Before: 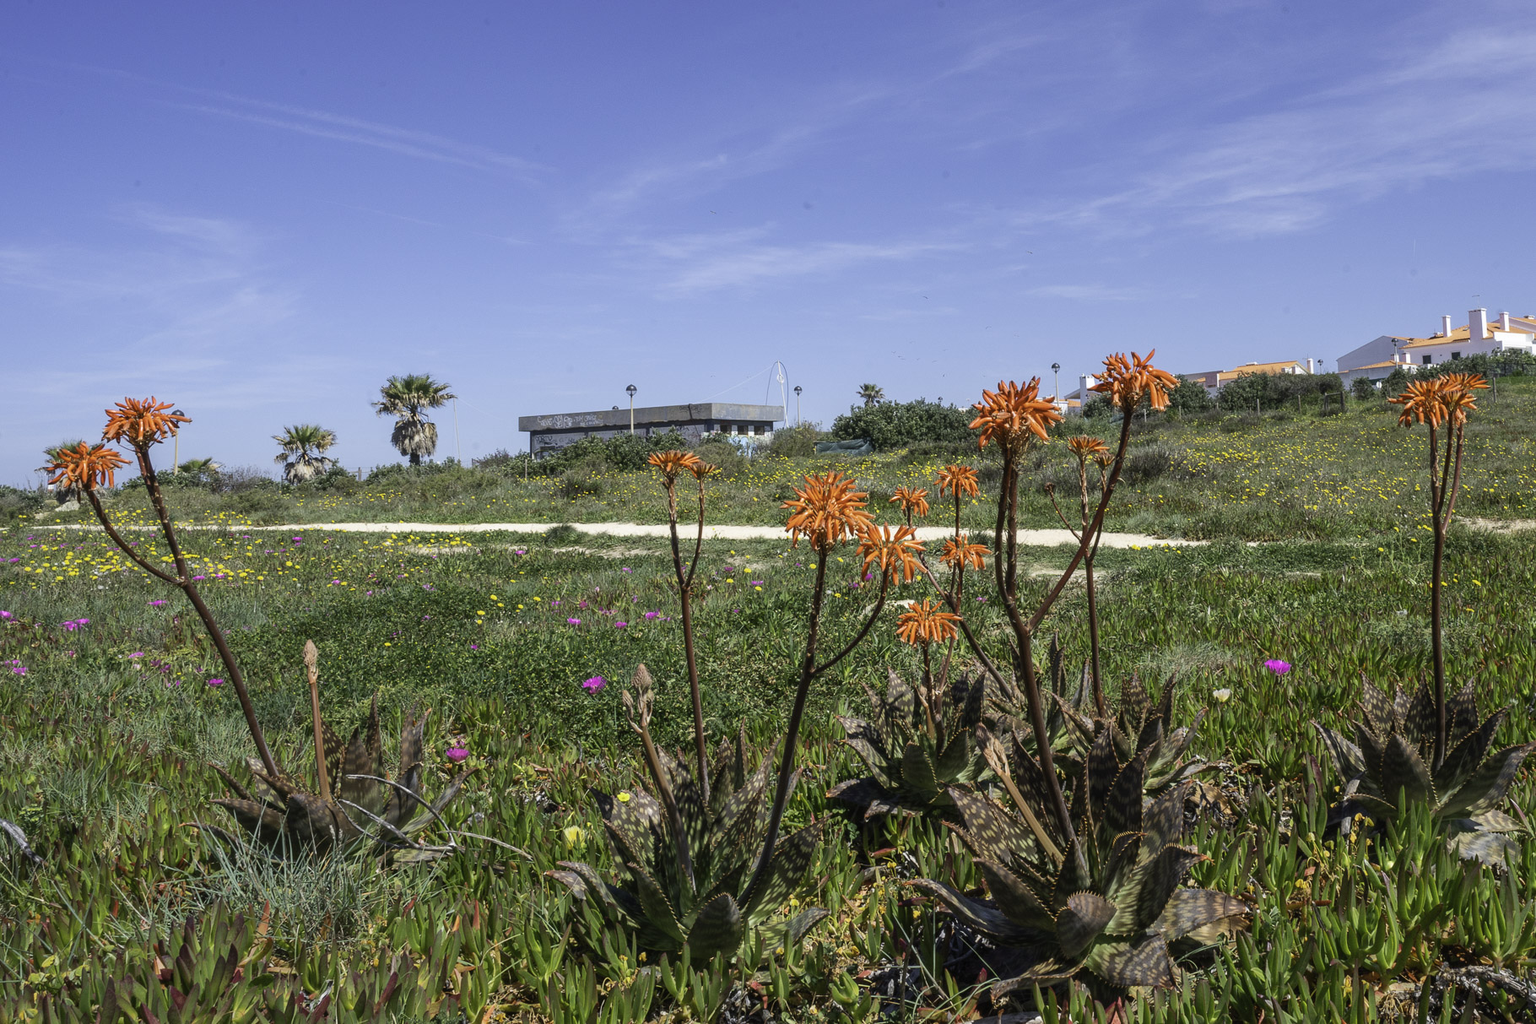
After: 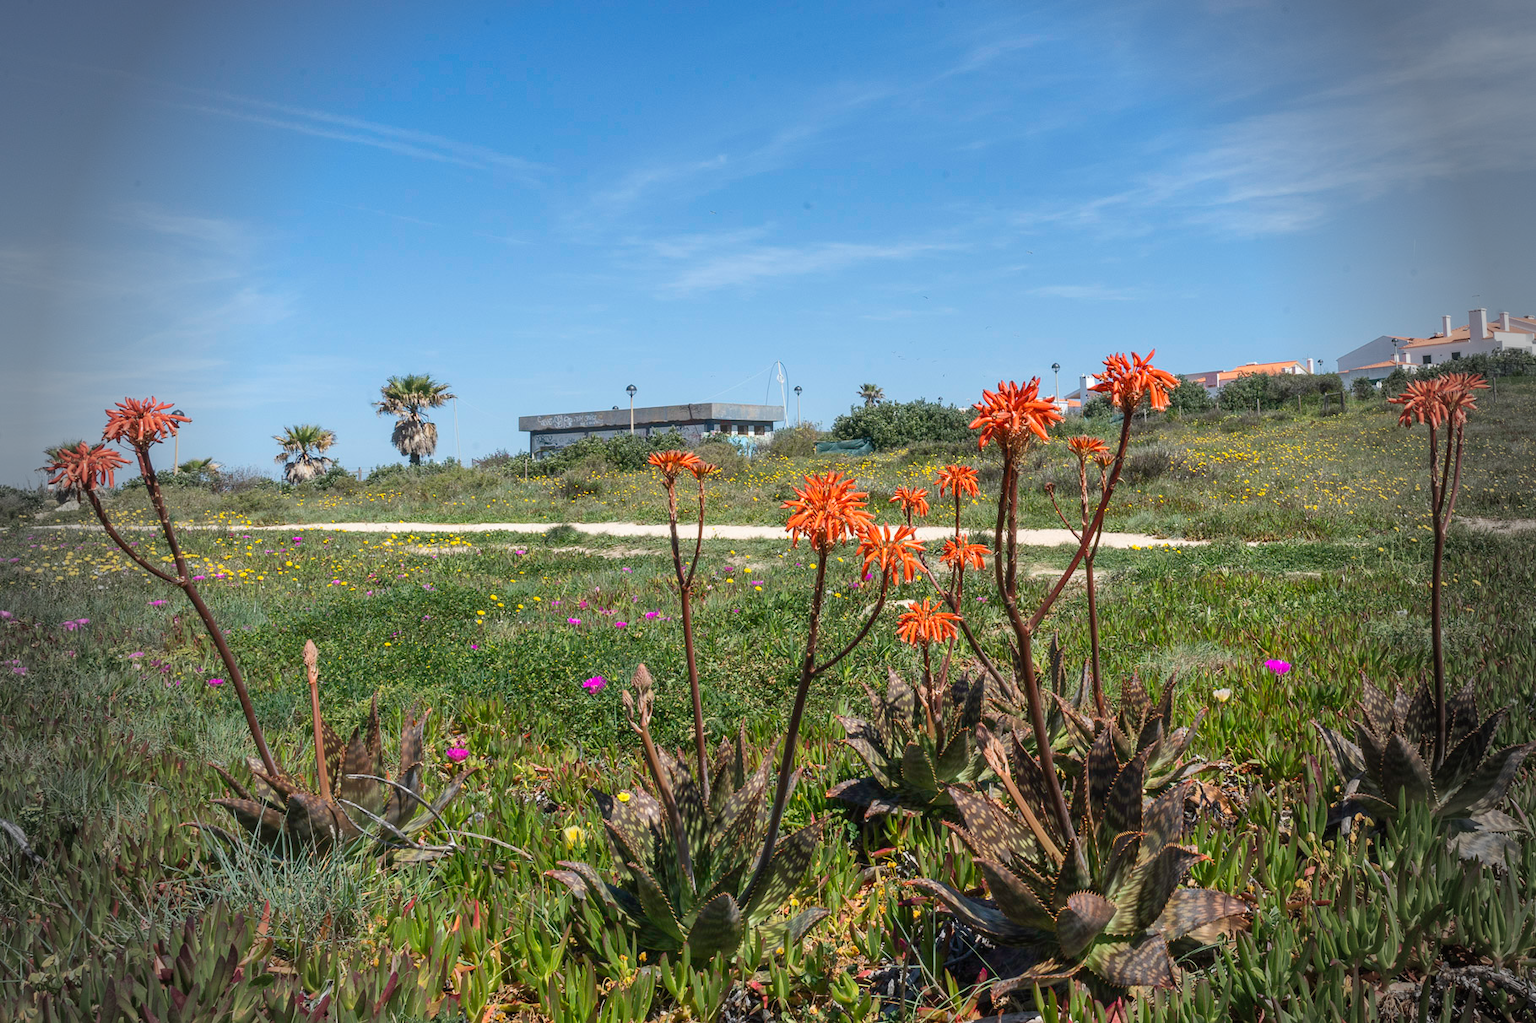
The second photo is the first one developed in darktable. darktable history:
vignetting: fall-off start 68.96%, fall-off radius 29.19%, width/height ratio 0.984, shape 0.851
